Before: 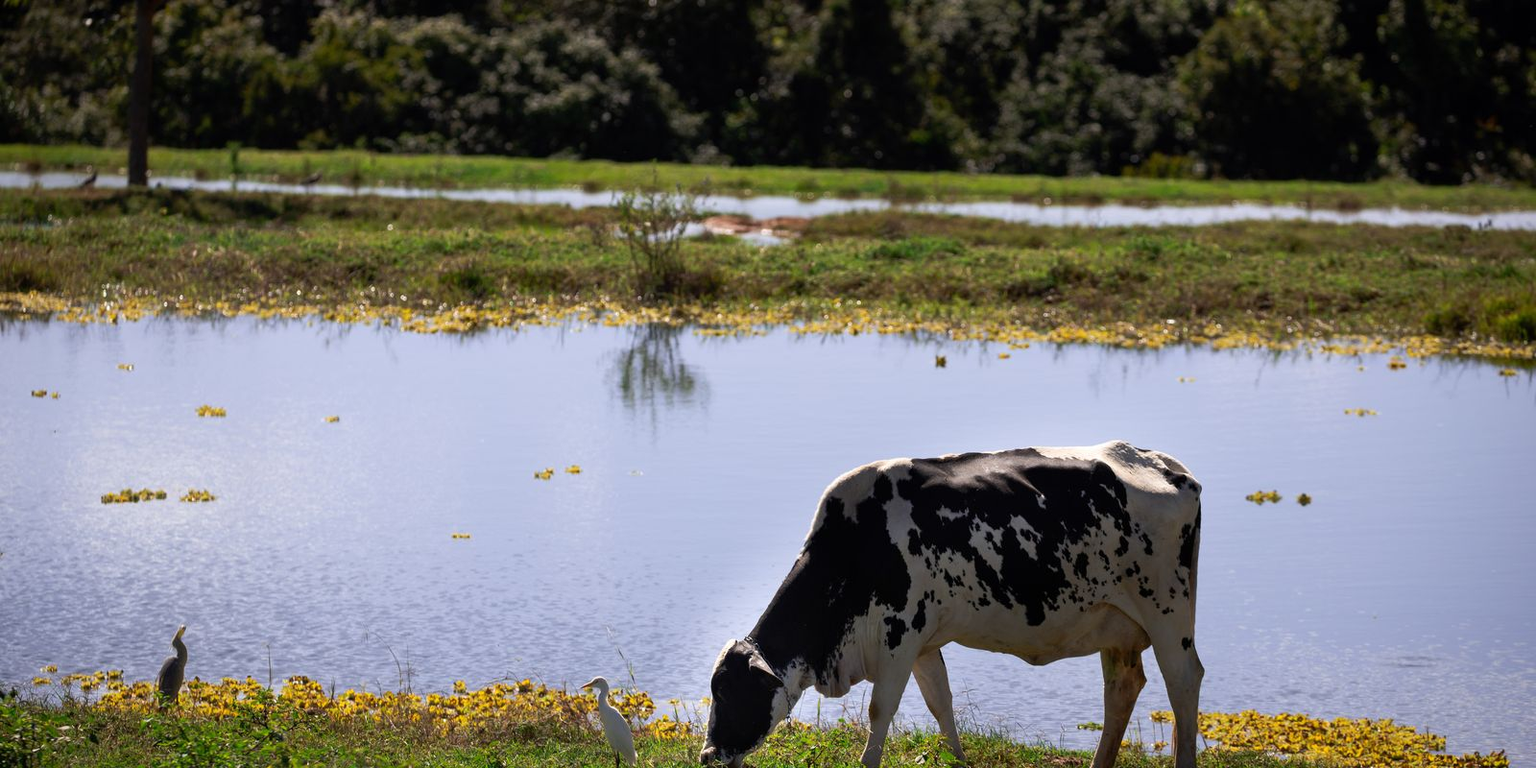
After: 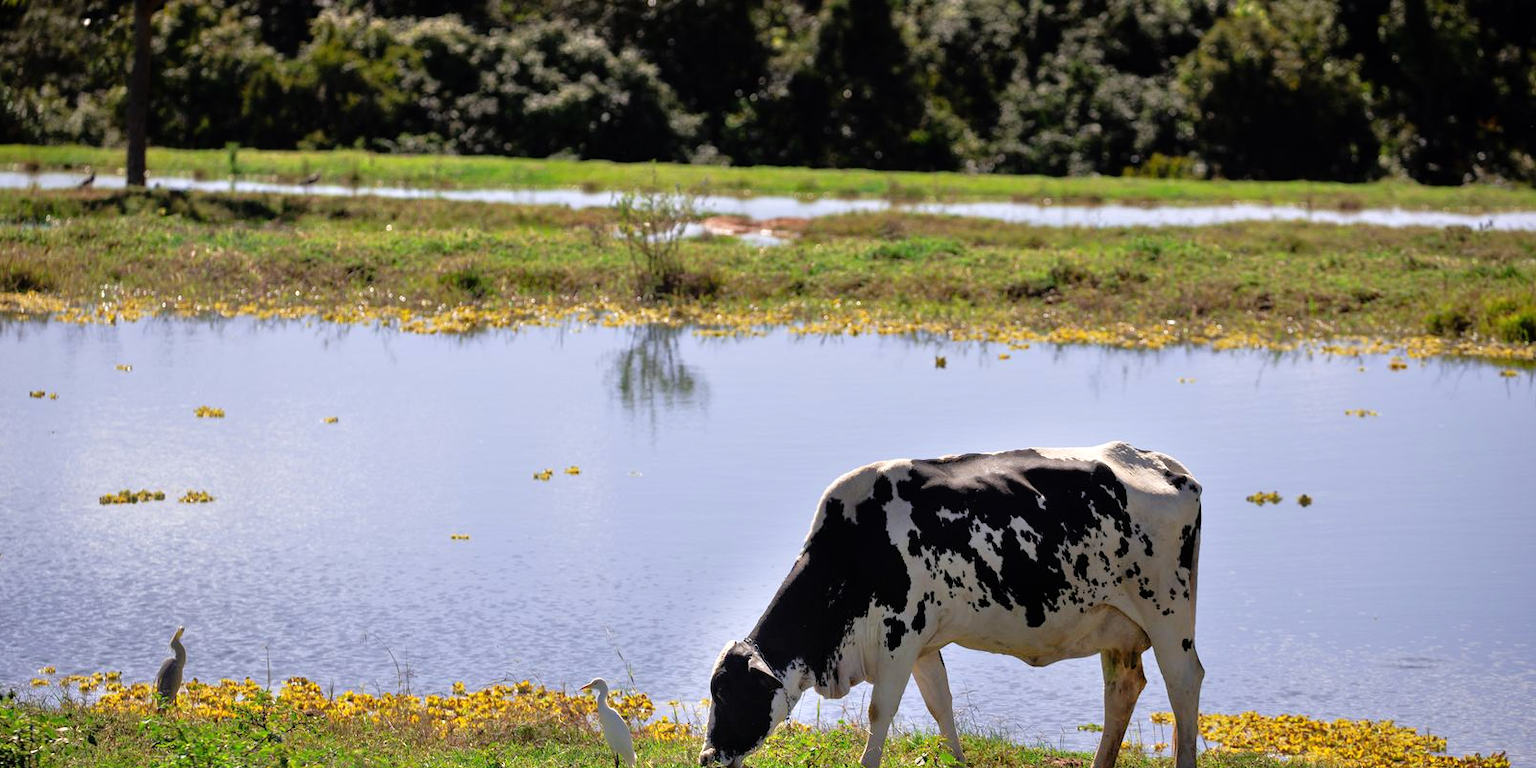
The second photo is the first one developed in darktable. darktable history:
crop and rotate: left 0.126%
tone equalizer: -7 EV 0.15 EV, -6 EV 0.6 EV, -5 EV 1.15 EV, -4 EV 1.33 EV, -3 EV 1.15 EV, -2 EV 0.6 EV, -1 EV 0.15 EV, mask exposure compensation -0.5 EV
